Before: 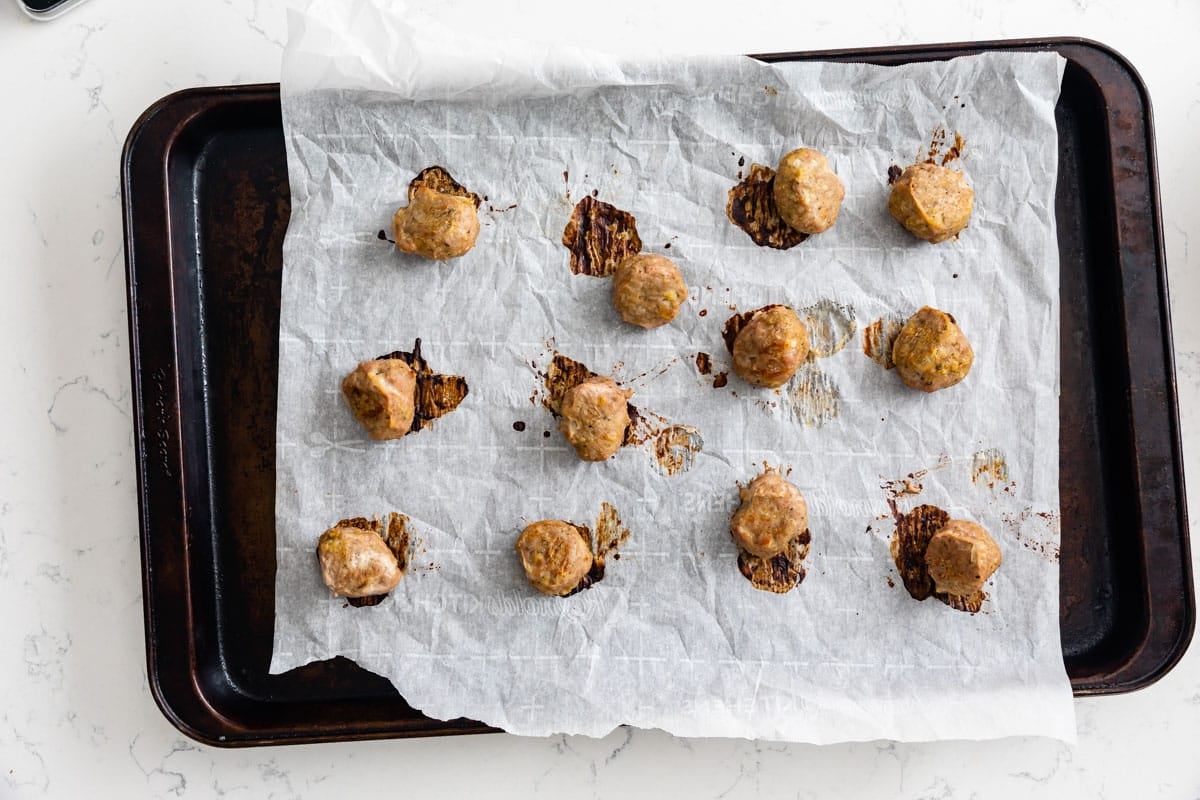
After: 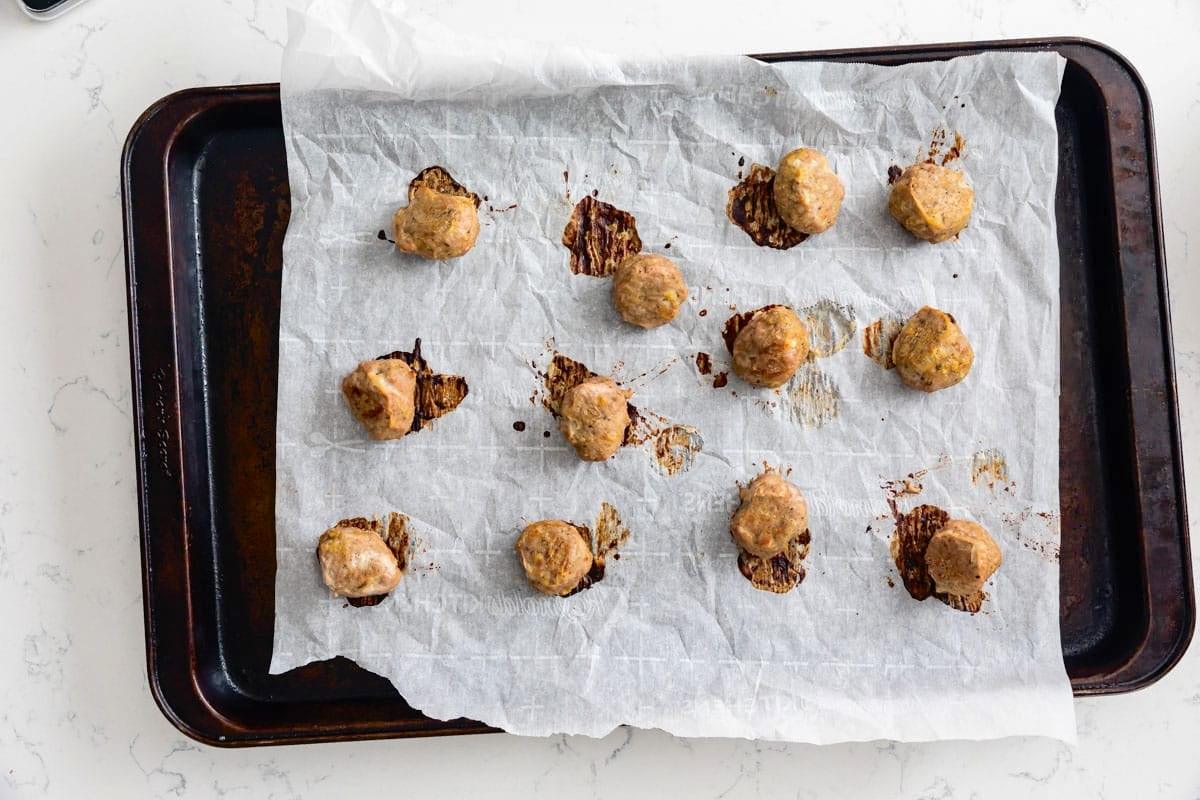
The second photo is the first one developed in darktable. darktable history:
tone curve: curves: ch0 [(0, 0) (0.003, 0.002) (0.011, 0.009) (0.025, 0.019) (0.044, 0.031) (0.069, 0.04) (0.1, 0.059) (0.136, 0.092) (0.177, 0.134) (0.224, 0.192) (0.277, 0.262) (0.335, 0.348) (0.399, 0.446) (0.468, 0.554) (0.543, 0.646) (0.623, 0.731) (0.709, 0.807) (0.801, 0.867) (0.898, 0.931) (1, 1)], color space Lab, independent channels, preserve colors none
shadows and highlights: highlights color adjustment 49.06%
contrast brightness saturation: saturation -0.057
